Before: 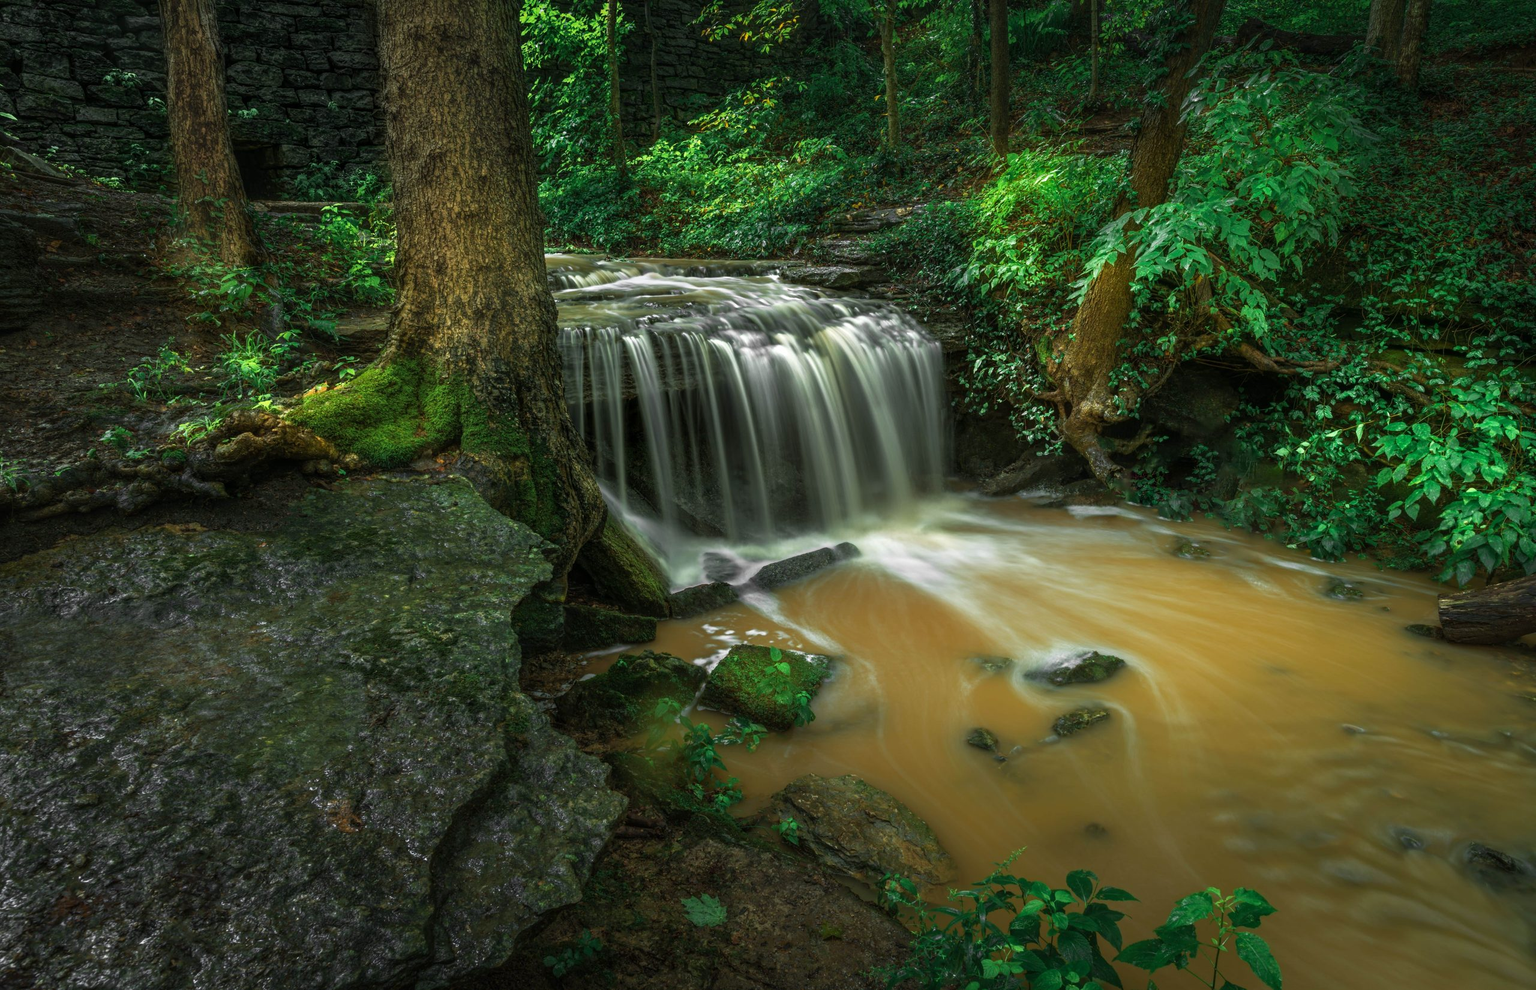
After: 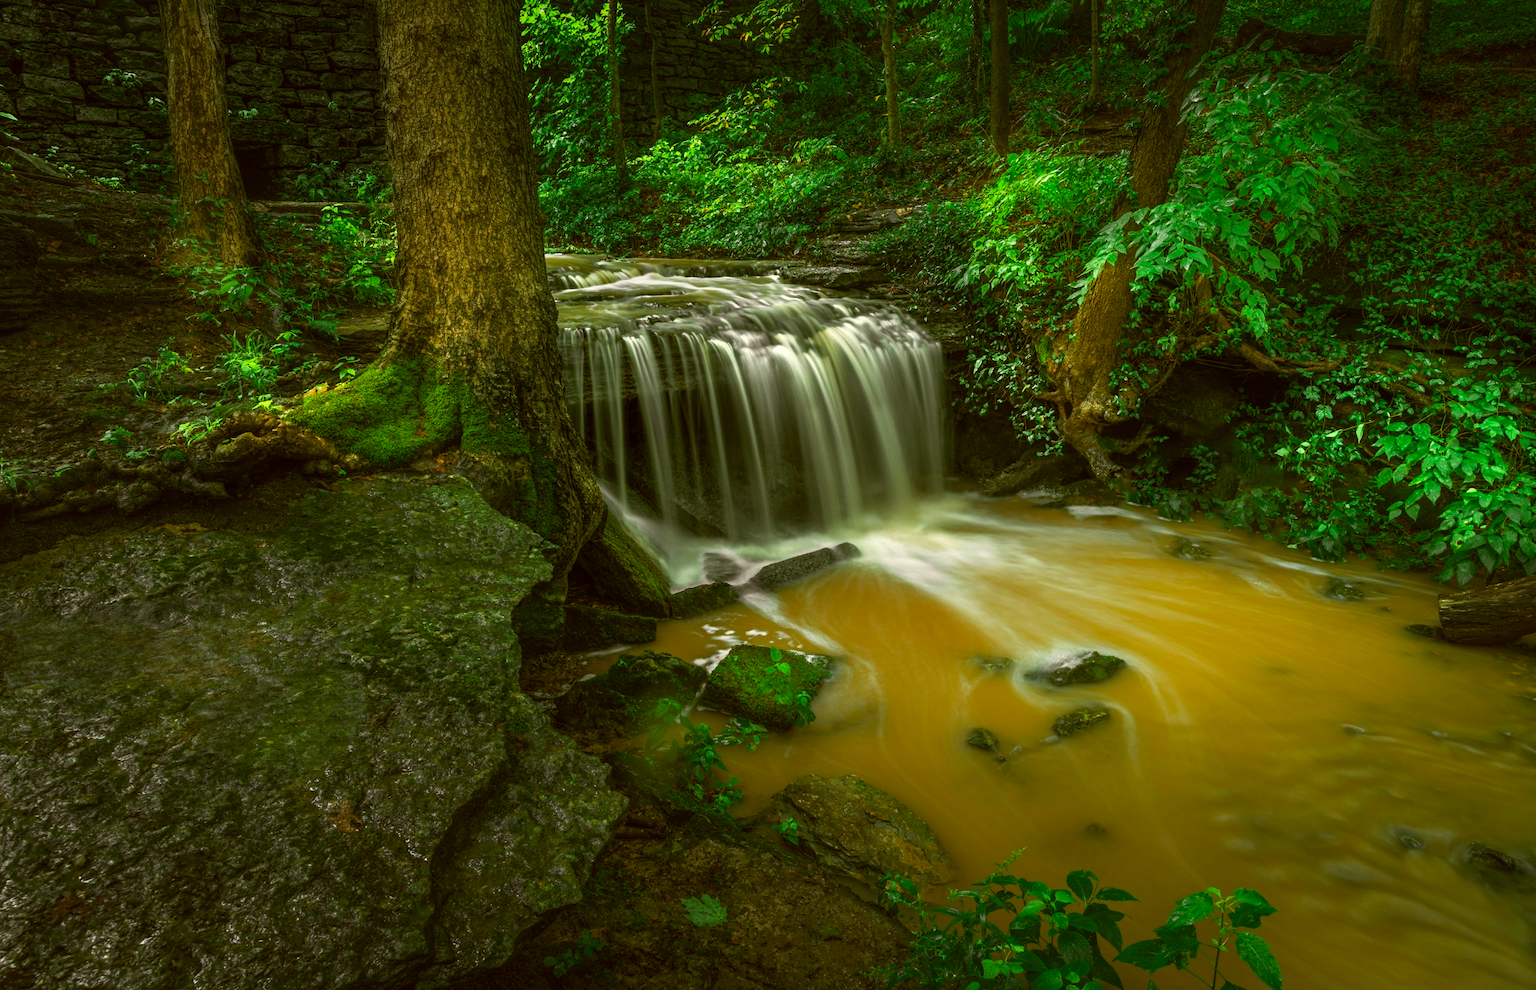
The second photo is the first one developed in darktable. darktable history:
contrast brightness saturation: contrast 0.041, saturation 0.159
color correction: highlights a* -1.65, highlights b* 10.18, shadows a* 0.71, shadows b* 19.56
